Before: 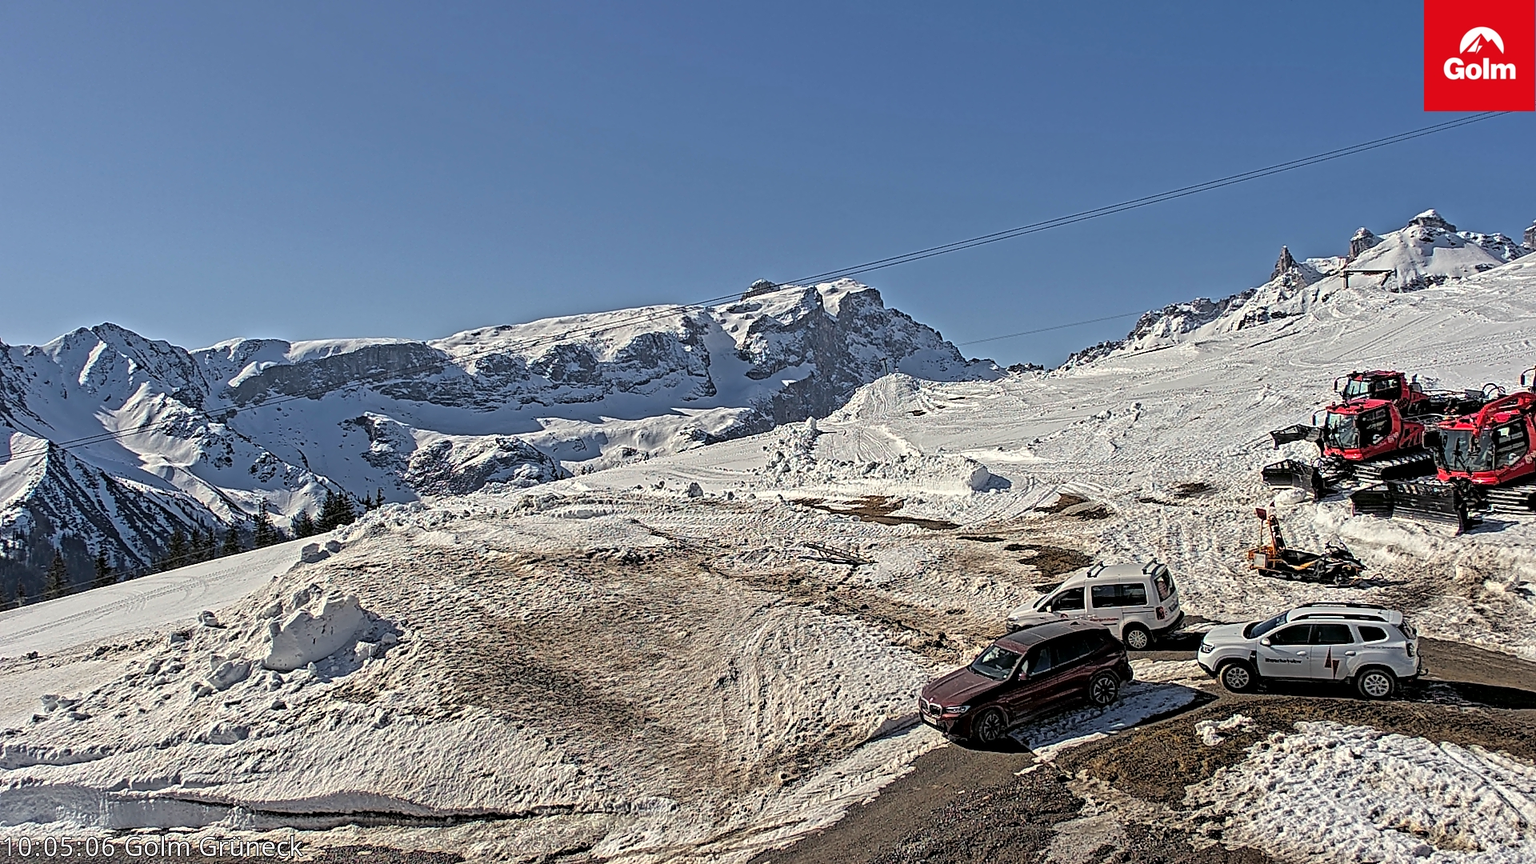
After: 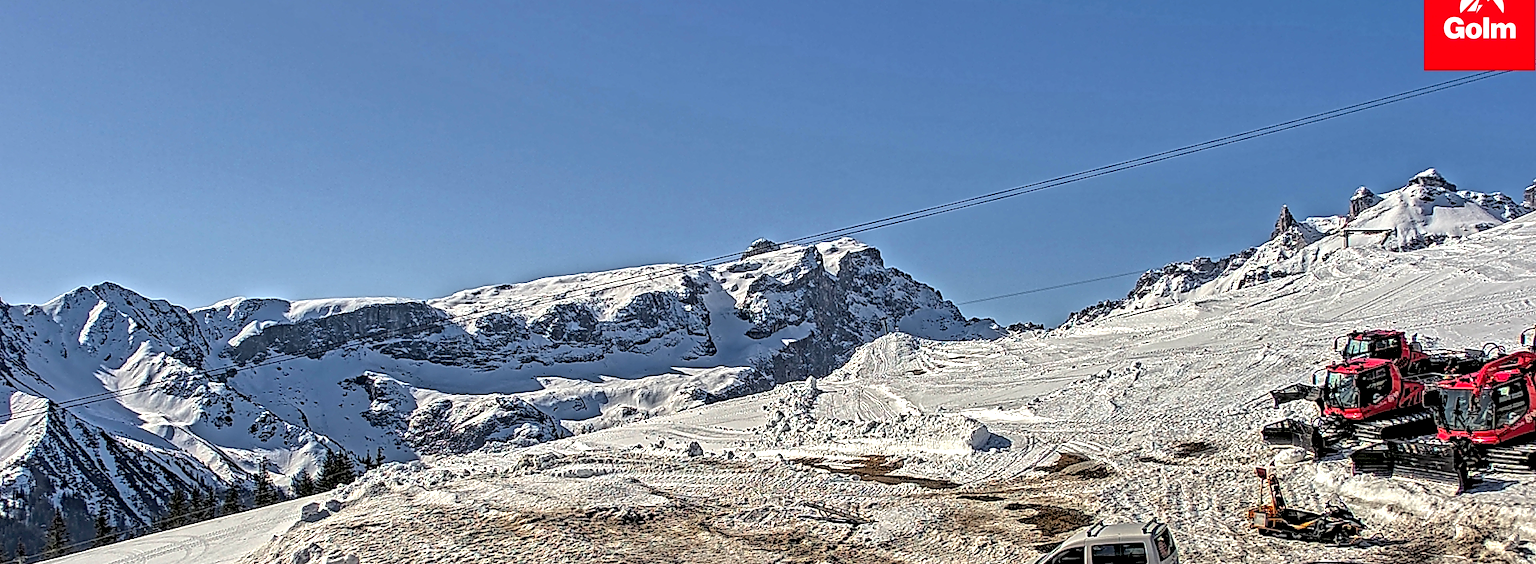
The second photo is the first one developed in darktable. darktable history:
local contrast: highlights 81%, shadows 57%, detail 174%, midtone range 0.604
shadows and highlights: on, module defaults
crop and rotate: top 4.762%, bottom 29.776%
contrast brightness saturation: brightness 0.088, saturation 0.191
